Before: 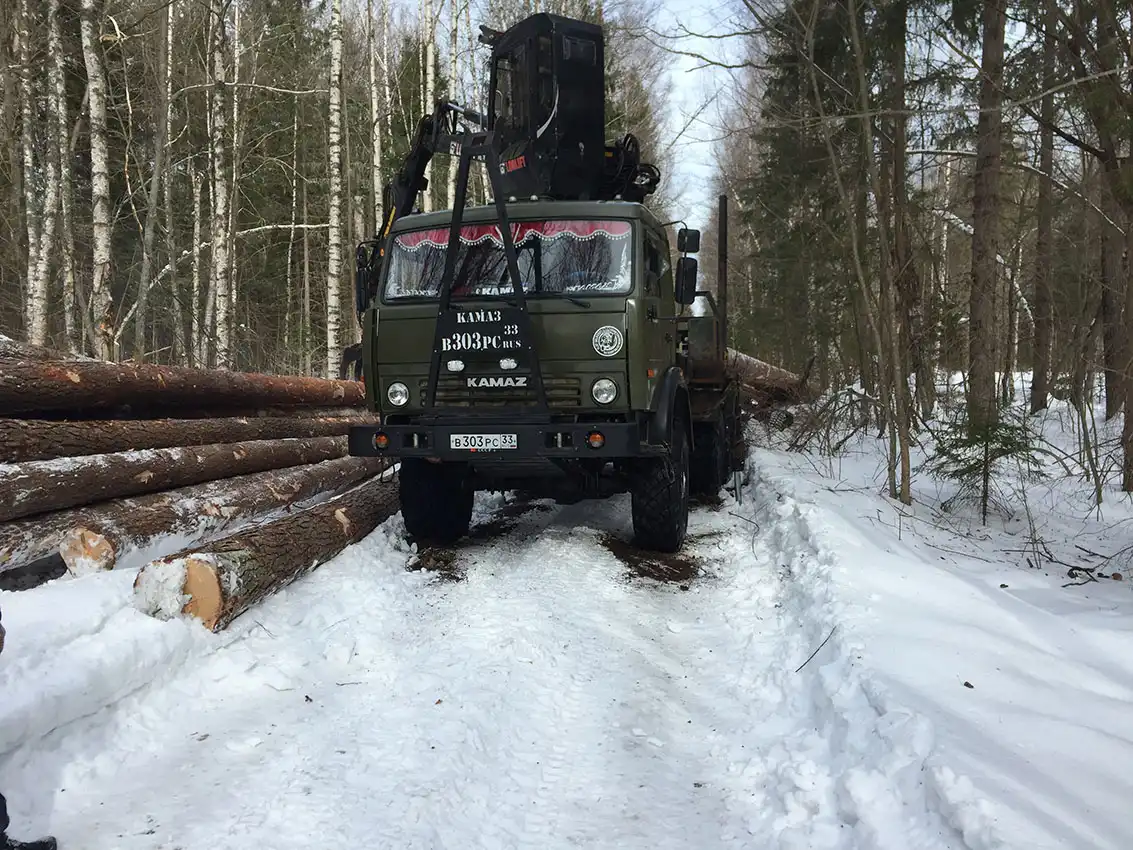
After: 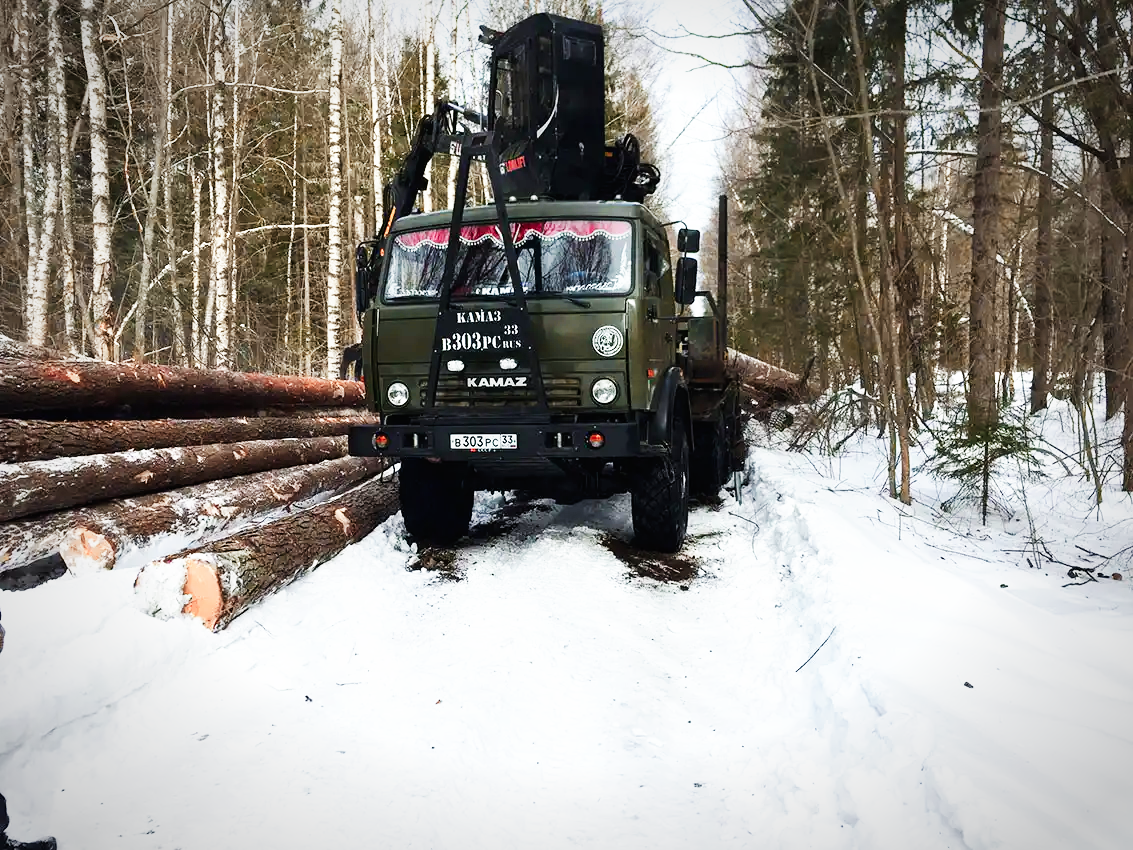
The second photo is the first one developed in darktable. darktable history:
vignetting: brightness -0.41, saturation -0.298, automatic ratio true, unbound false
color zones: curves: ch2 [(0, 0.5) (0.084, 0.497) (0.323, 0.335) (0.4, 0.497) (1, 0.5)]
base curve: curves: ch0 [(0, 0) (0.007, 0.004) (0.027, 0.03) (0.046, 0.07) (0.207, 0.54) (0.442, 0.872) (0.673, 0.972) (1, 1)], preserve colors none
